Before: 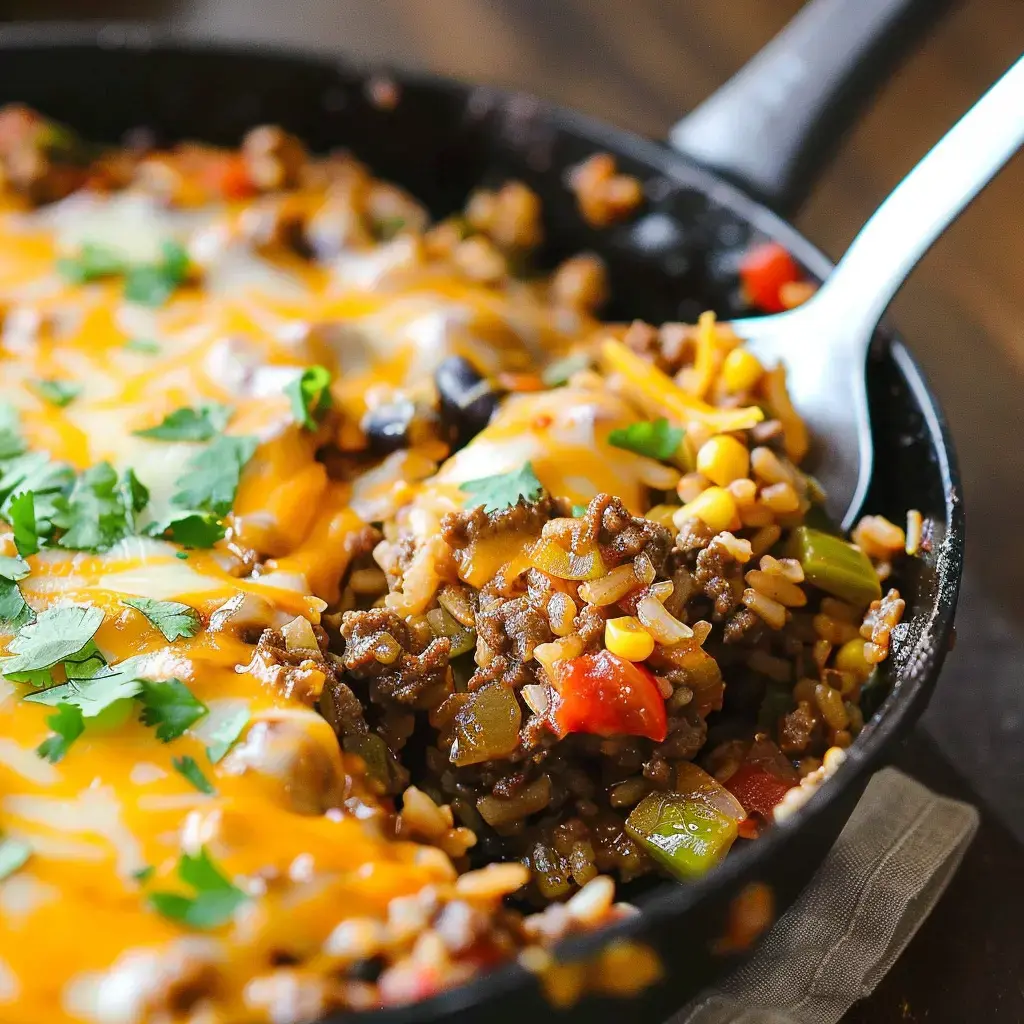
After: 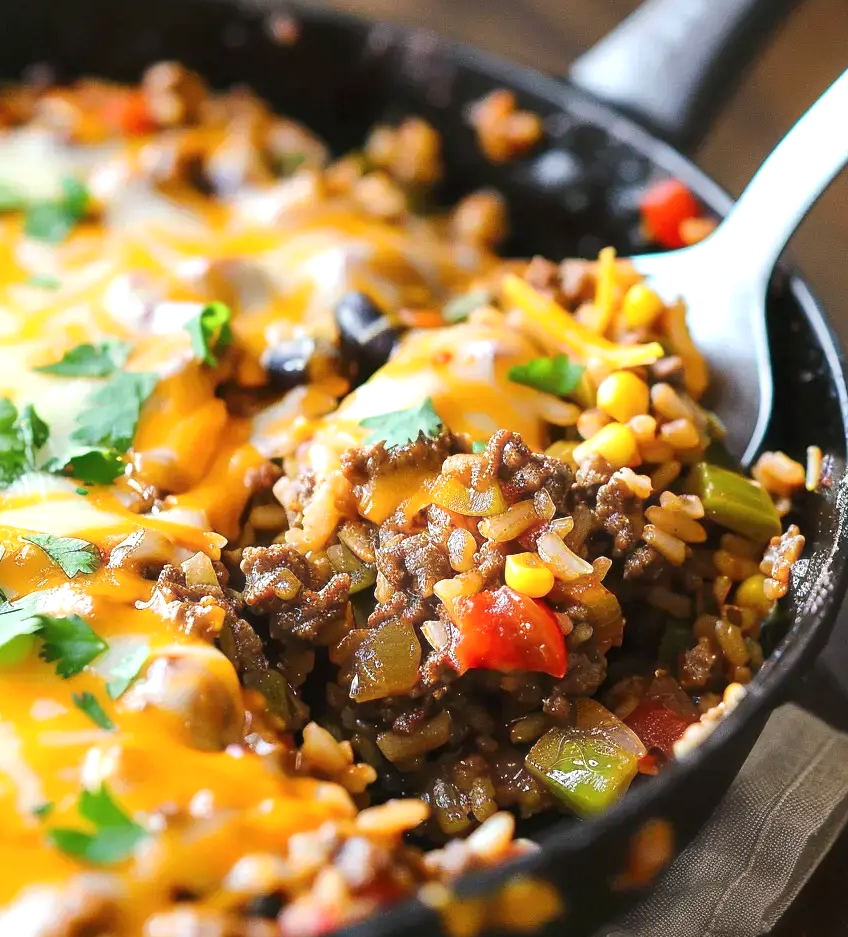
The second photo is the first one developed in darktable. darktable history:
crop: left 9.807%, top 6.259%, right 7.334%, bottom 2.177%
haze removal: strength -0.05
exposure: exposure 0.29 EV, compensate highlight preservation false
grain: coarseness 0.81 ISO, strength 1.34%, mid-tones bias 0%
